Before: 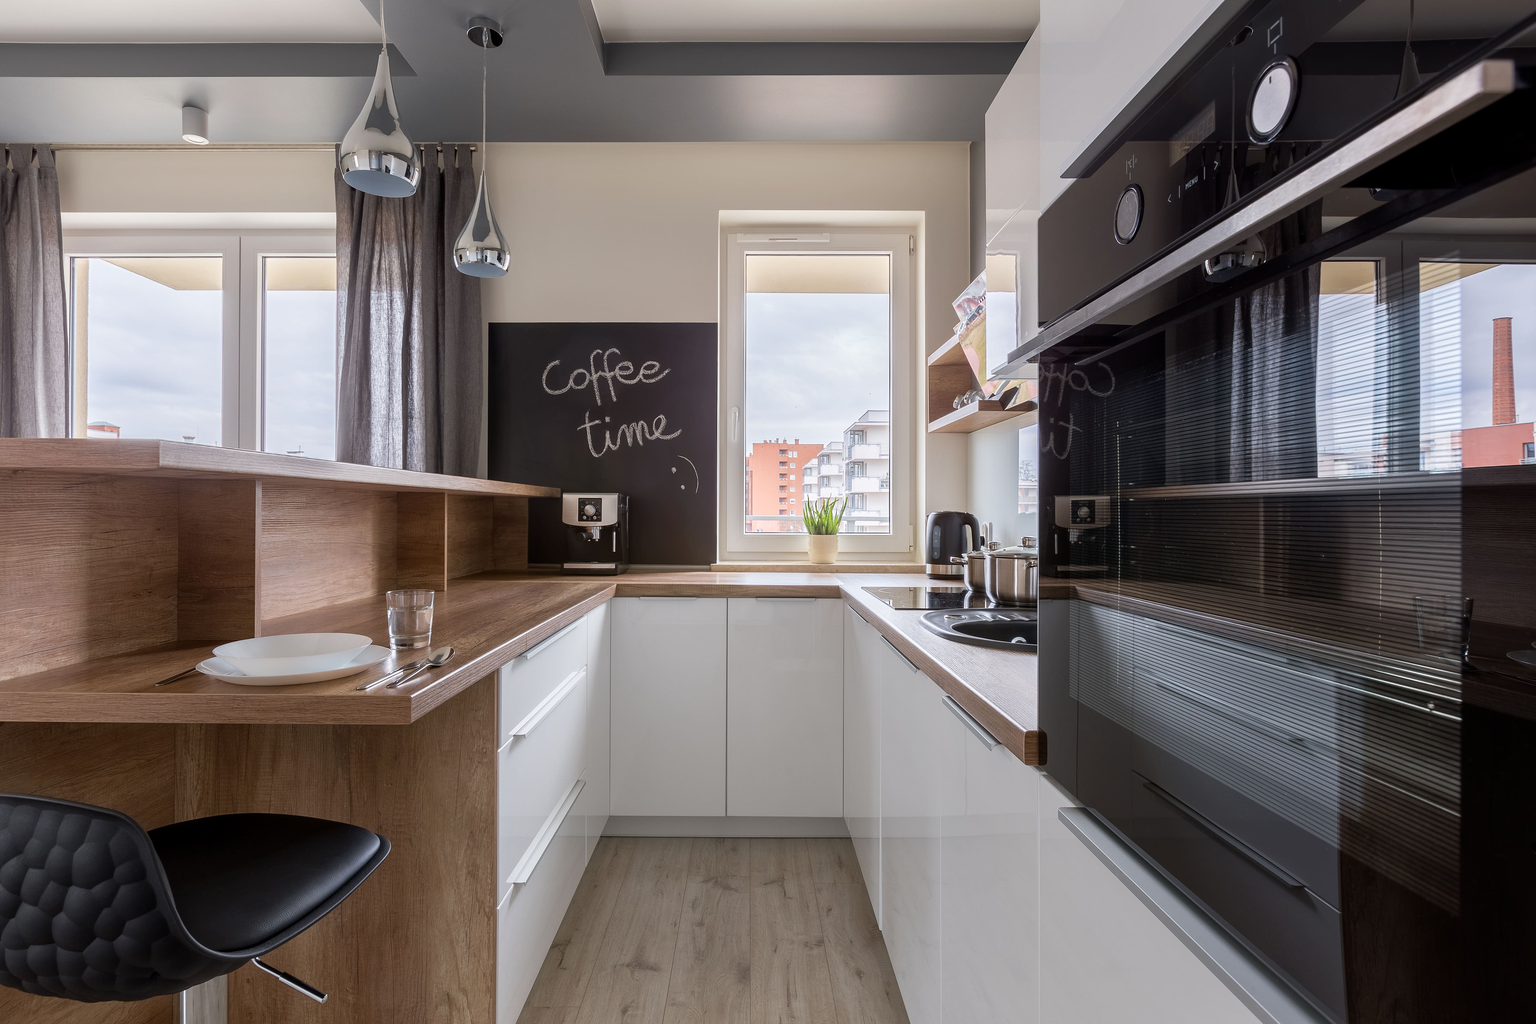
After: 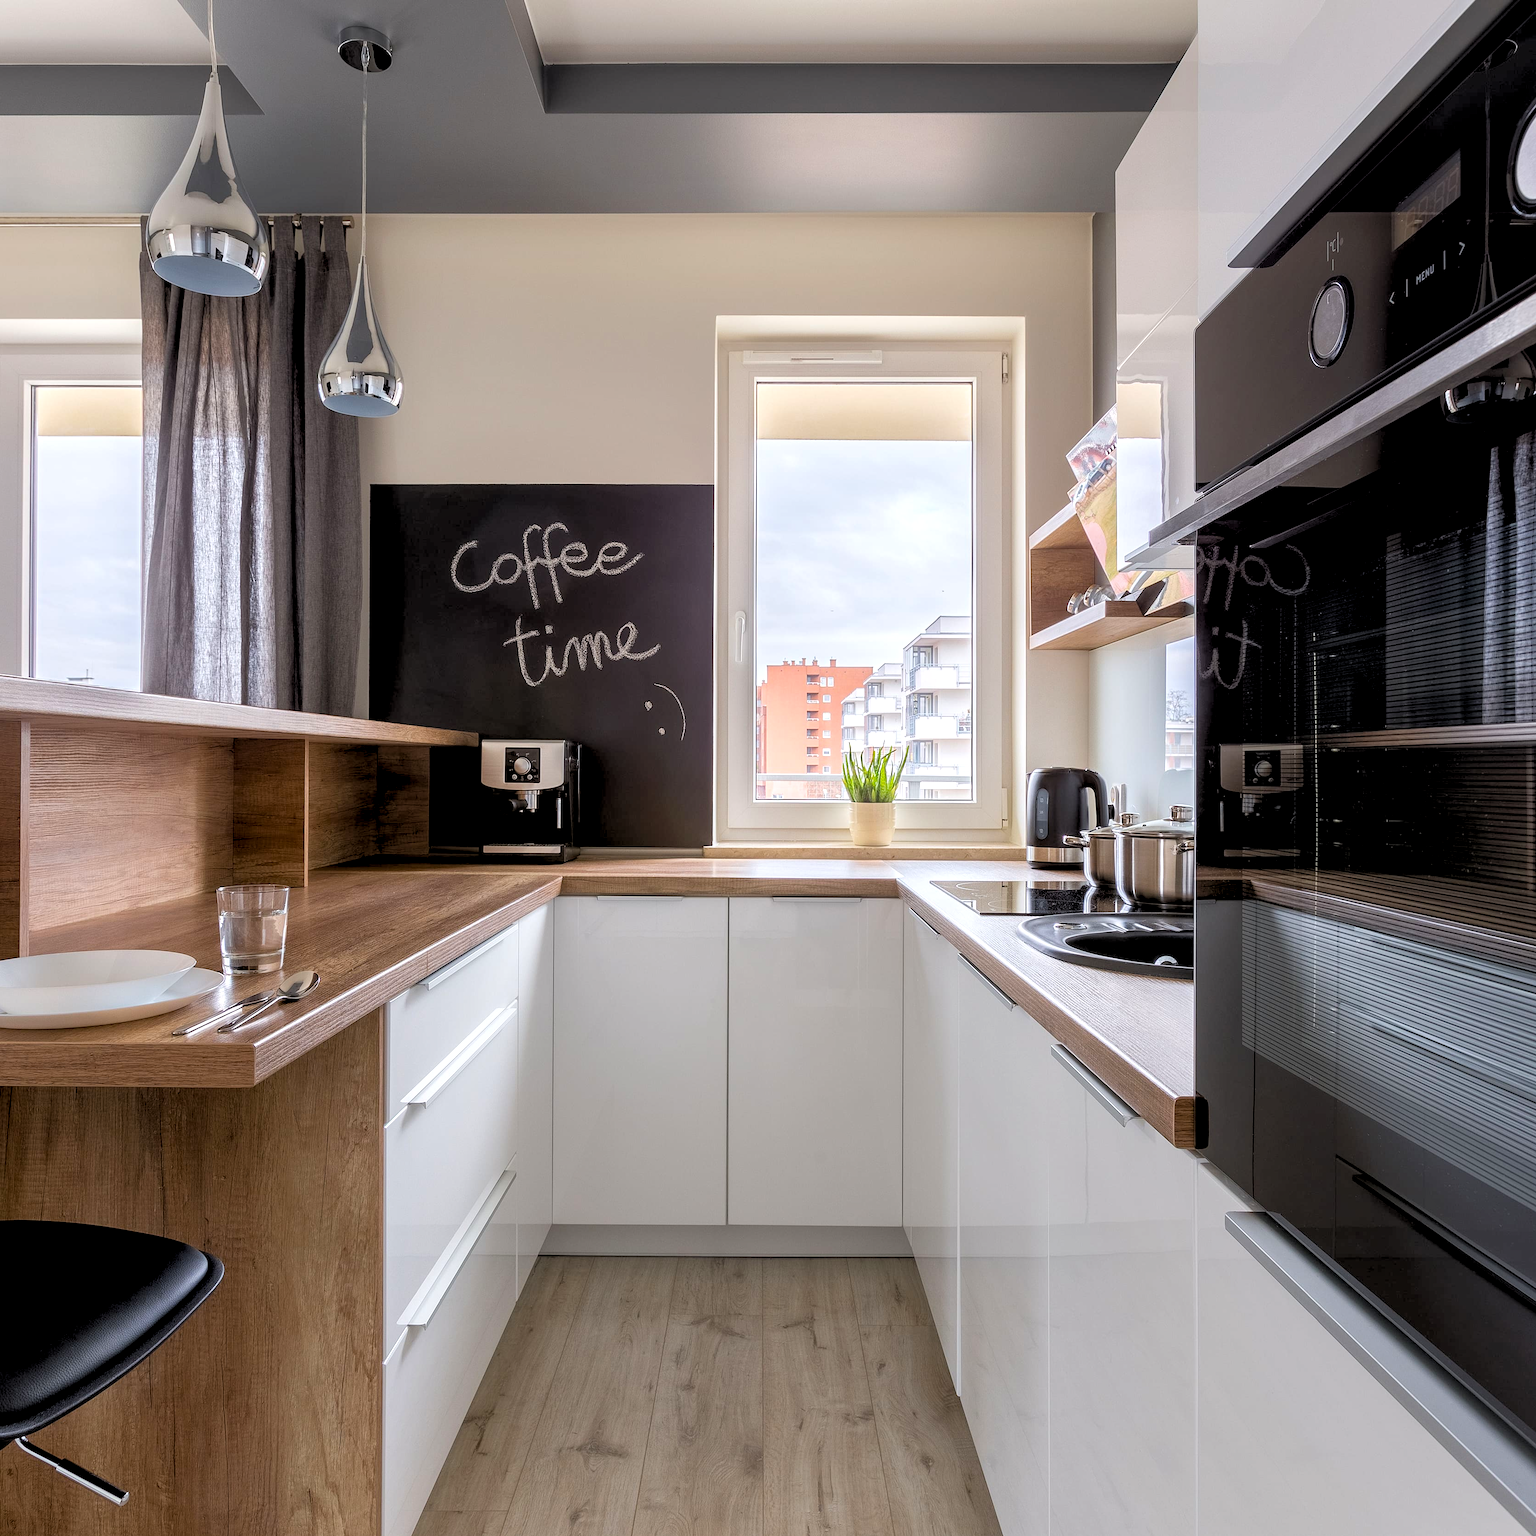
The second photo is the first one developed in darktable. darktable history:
rgb levels: levels [[0.013, 0.434, 0.89], [0, 0.5, 1], [0, 0.5, 1]]
color balance: output saturation 120%
local contrast: highlights 100%, shadows 100%, detail 120%, midtone range 0.2
crop and rotate: left 15.754%, right 17.579%
